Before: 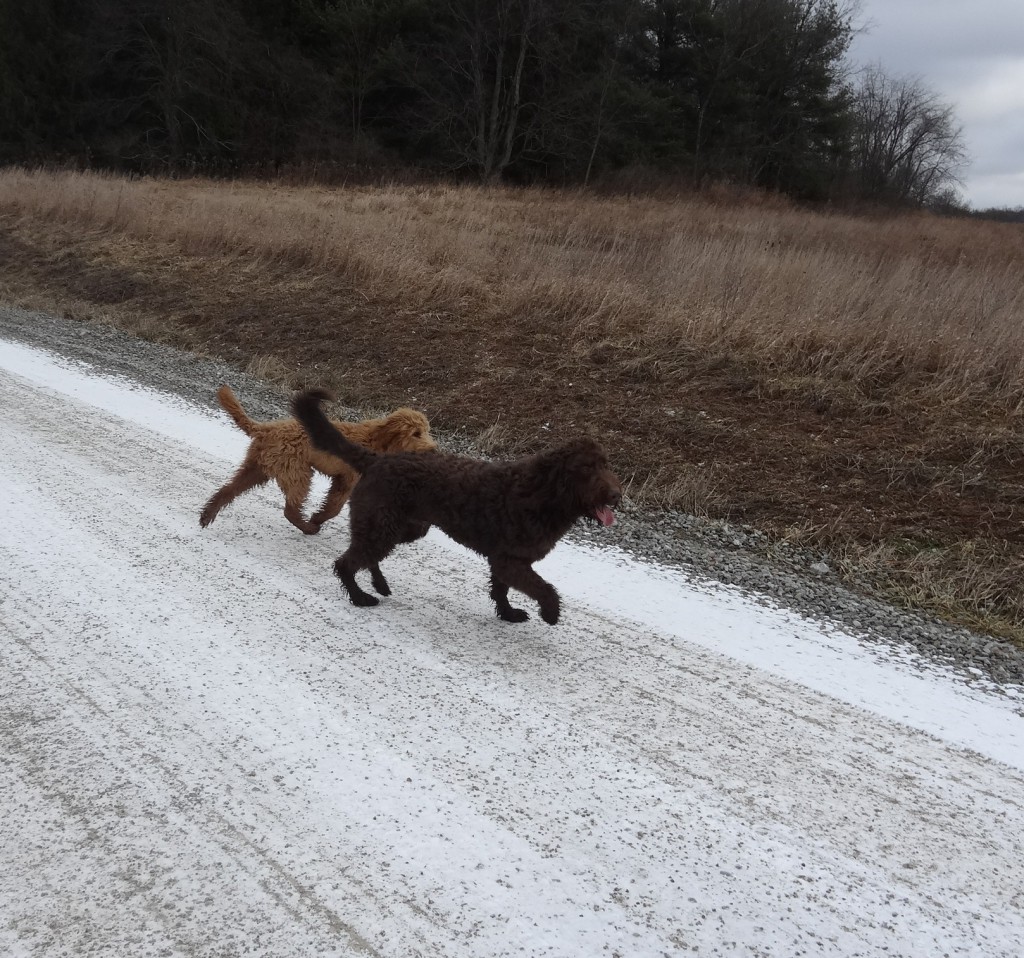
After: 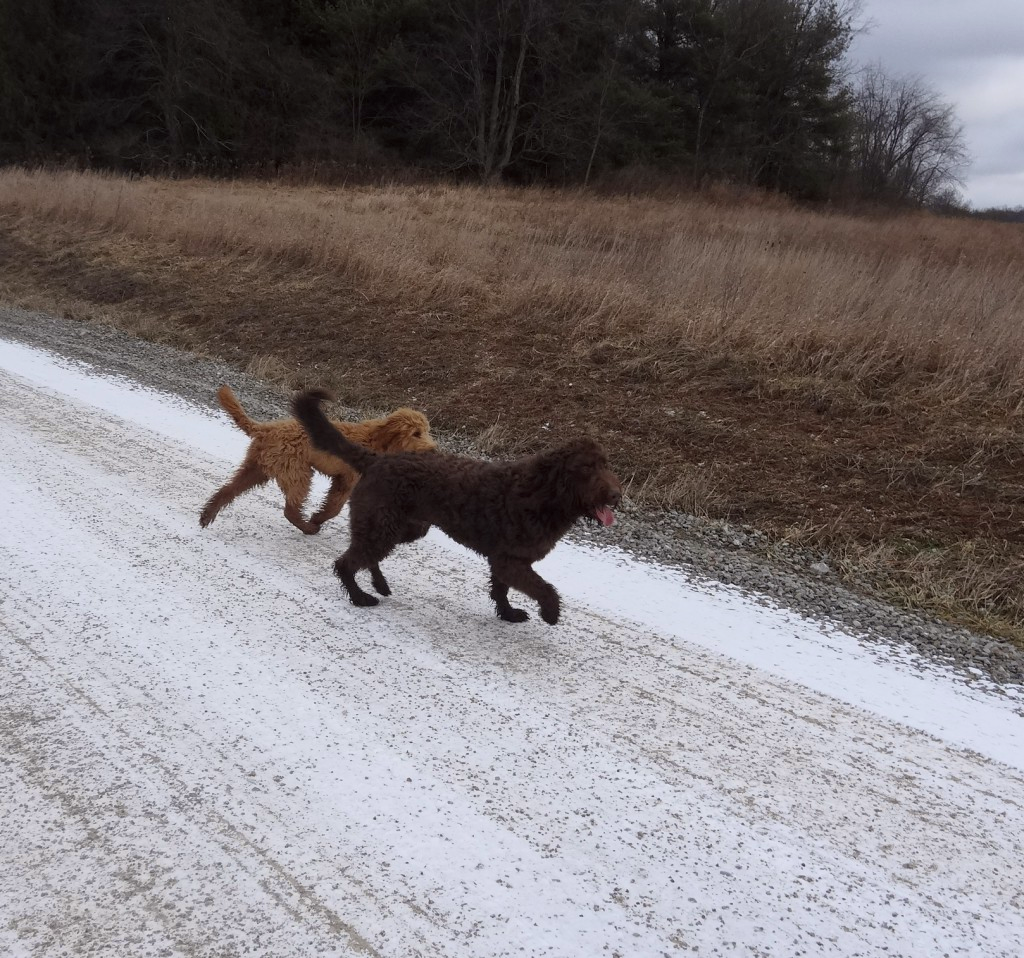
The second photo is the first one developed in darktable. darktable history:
tone curve: curves: ch0 [(0.013, 0) (0.061, 0.068) (0.239, 0.256) (0.502, 0.505) (0.683, 0.676) (0.761, 0.773) (0.858, 0.858) (0.987, 0.945)]; ch1 [(0, 0) (0.172, 0.123) (0.304, 0.288) (0.414, 0.44) (0.472, 0.473) (0.502, 0.508) (0.521, 0.528) (0.583, 0.595) (0.654, 0.673) (0.728, 0.761) (1, 1)]; ch2 [(0, 0) (0.411, 0.424) (0.485, 0.476) (0.502, 0.502) (0.553, 0.557) (0.57, 0.576) (1, 1)], color space Lab, independent channels, preserve colors none
